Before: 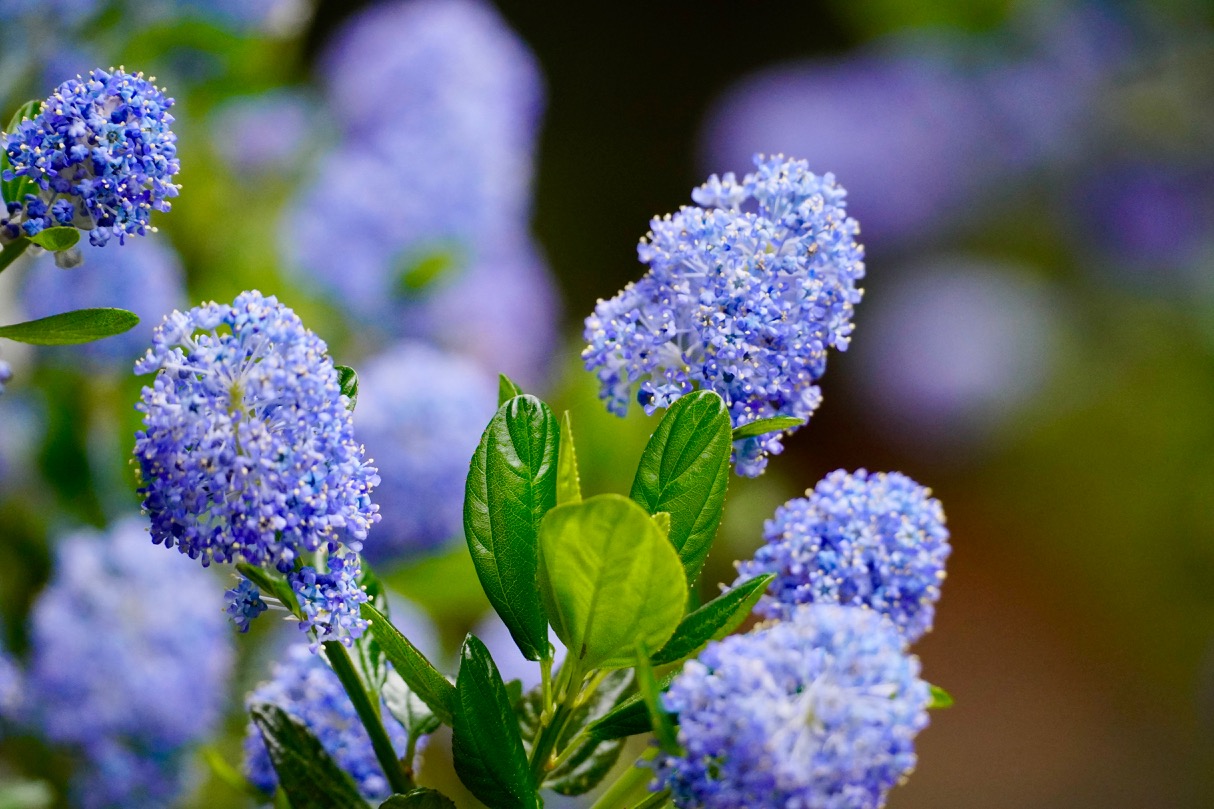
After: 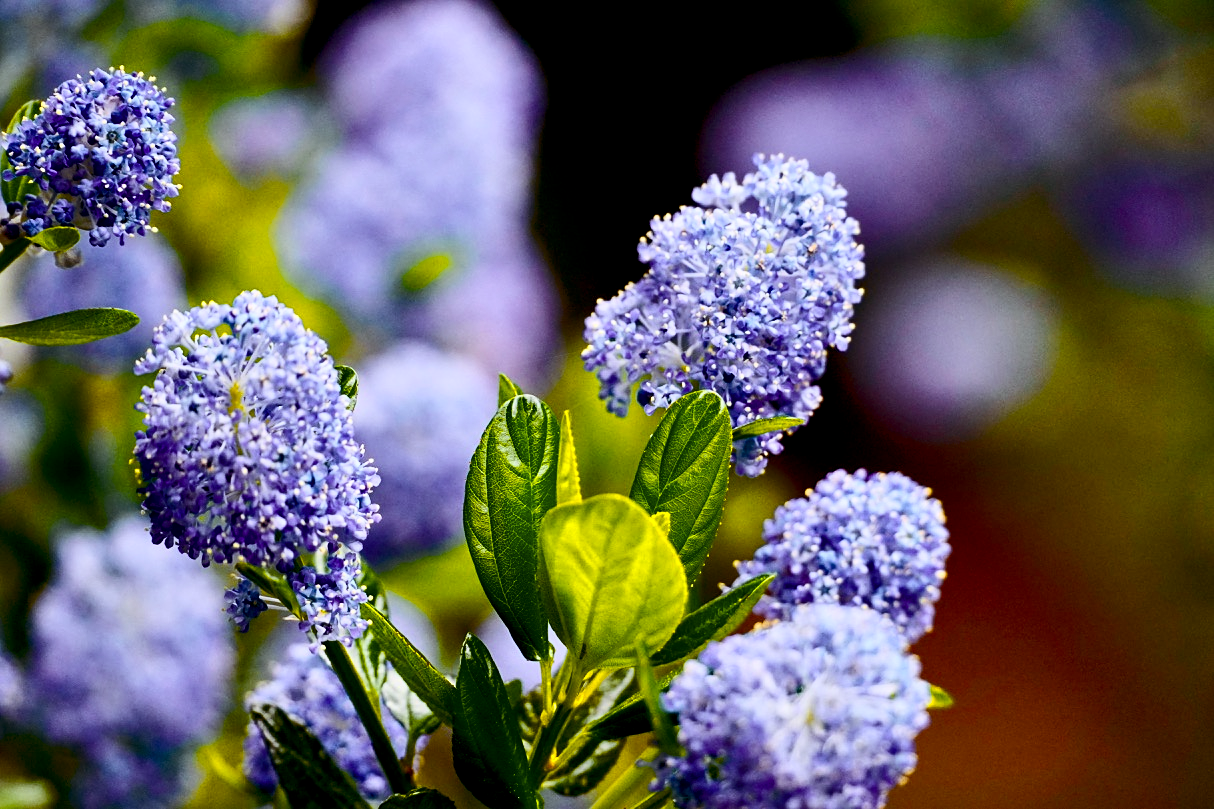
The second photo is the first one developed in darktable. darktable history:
contrast brightness saturation: contrast 0.289
color balance rgb: shadows lift › chroma 4.448%, shadows lift › hue 26.59°, power › hue 73.57°, perceptual saturation grading › global saturation 25.748%
shadows and highlights: shadows 39.99, highlights -52.07, highlights color adjustment 74.11%, low approximation 0.01, soften with gaussian
color zones: curves: ch0 [(0, 0.511) (0.143, 0.531) (0.286, 0.56) (0.429, 0.5) (0.571, 0.5) (0.714, 0.5) (0.857, 0.5) (1, 0.5)]; ch1 [(0, 0.525) (0.143, 0.705) (0.286, 0.715) (0.429, 0.35) (0.571, 0.35) (0.714, 0.35) (0.857, 0.4) (1, 0.4)]; ch2 [(0, 0.572) (0.143, 0.512) (0.286, 0.473) (0.429, 0.45) (0.571, 0.5) (0.714, 0.5) (0.857, 0.518) (1, 0.518)]
sharpen: amount 0.204
exposure: black level correction 0.012, compensate highlight preservation false
